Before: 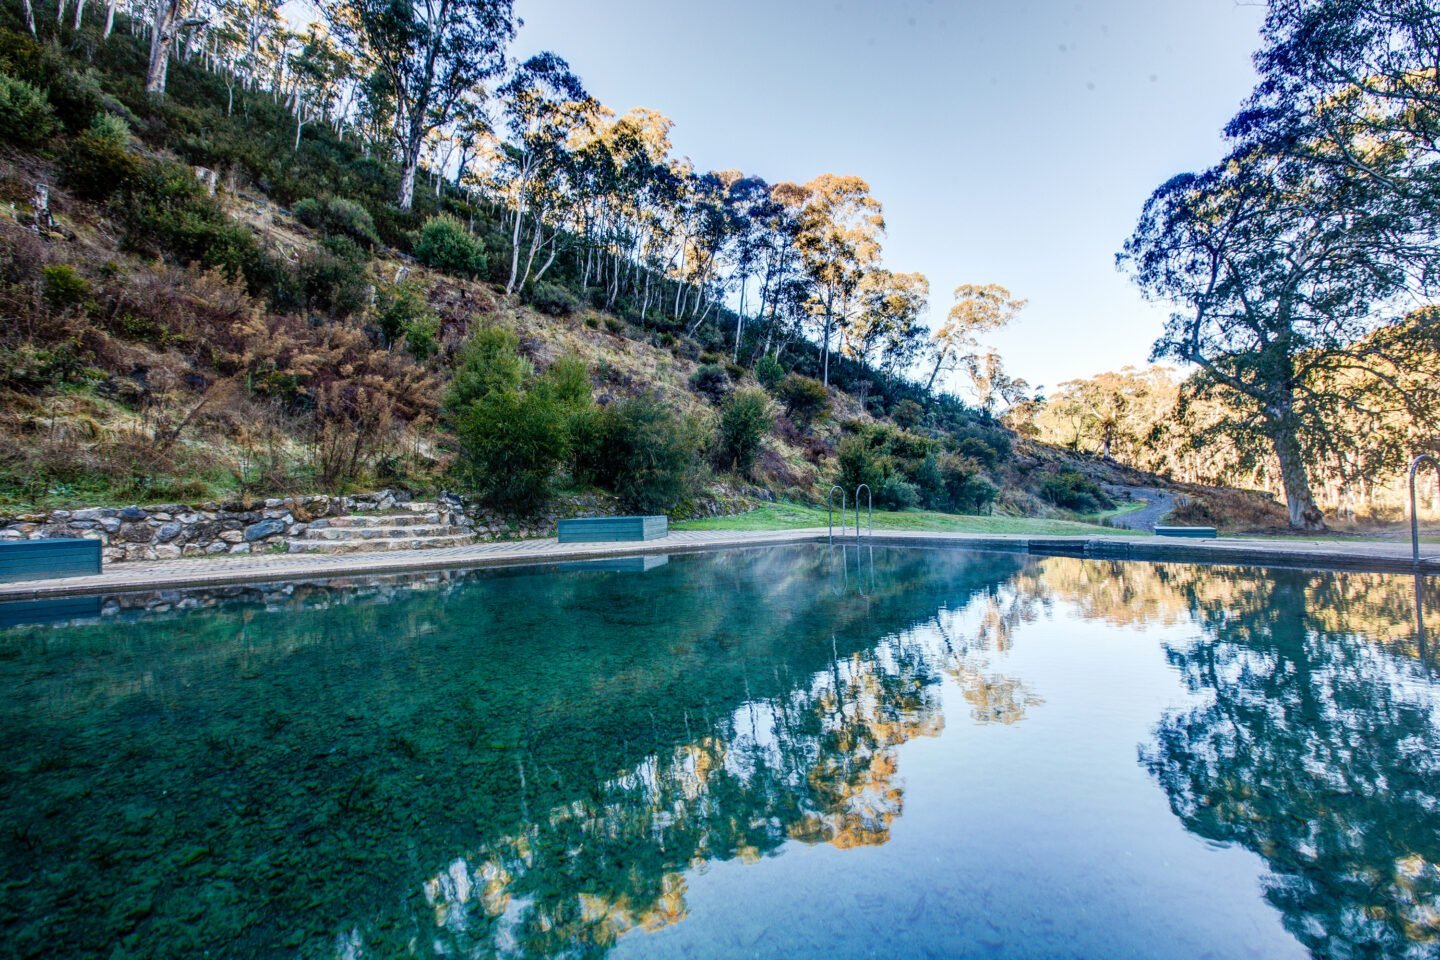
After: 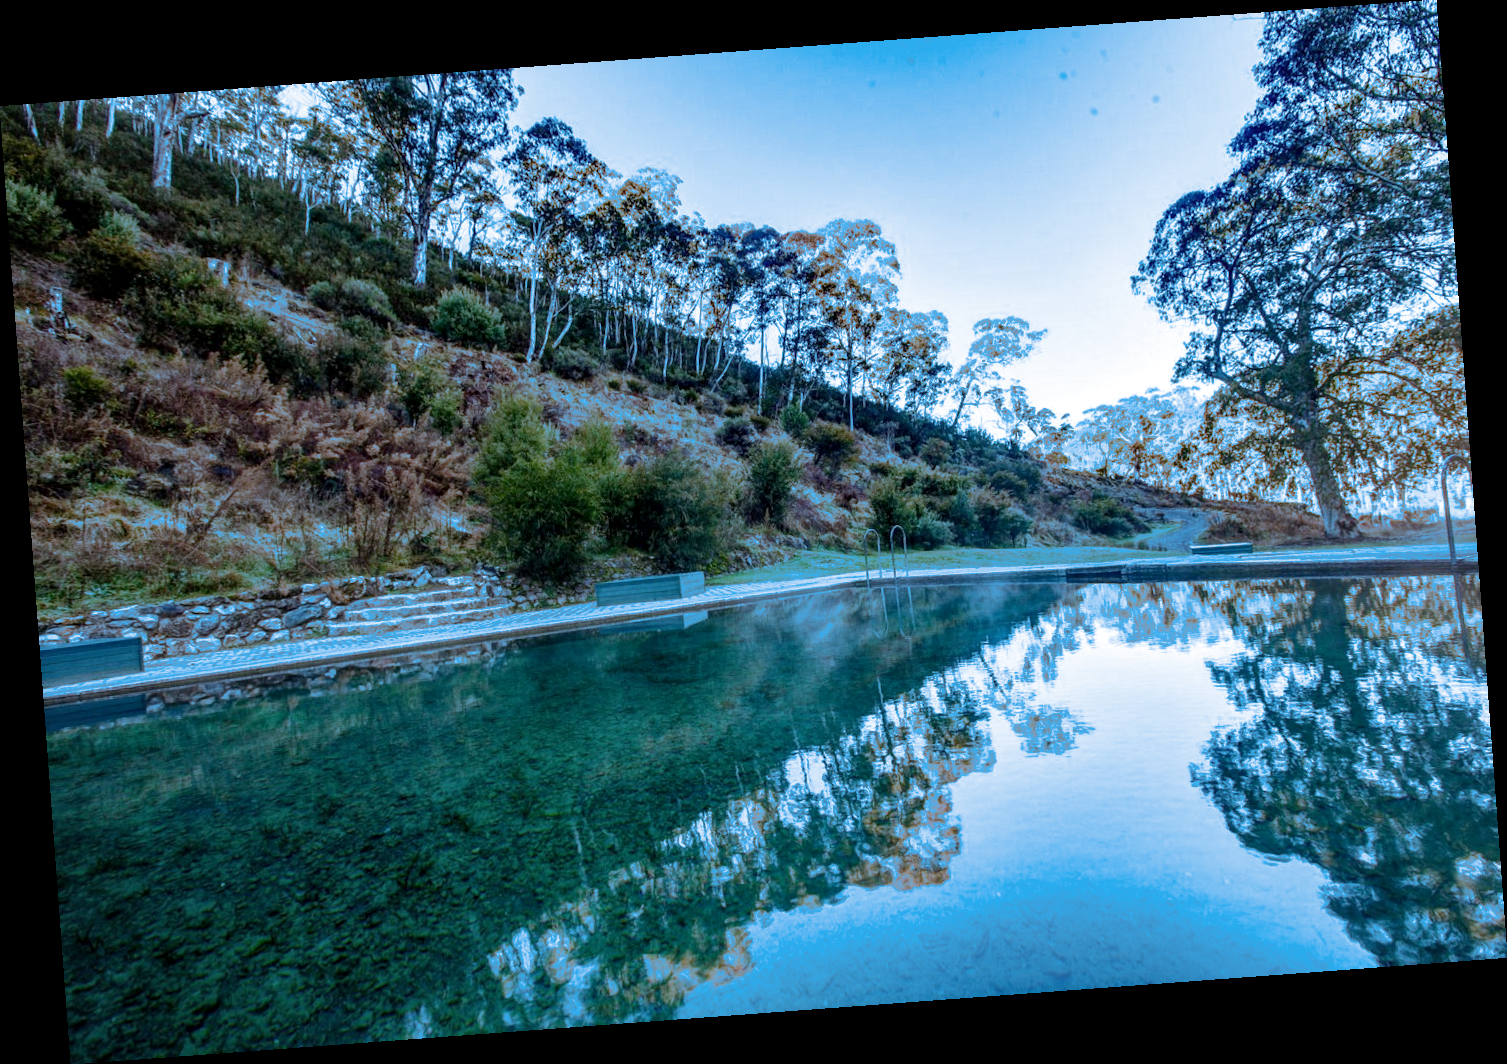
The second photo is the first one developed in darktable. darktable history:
local contrast: mode bilateral grid, contrast 20, coarseness 50, detail 120%, midtone range 0.2
rotate and perspective: rotation -4.25°, automatic cropping off
split-toning: shadows › hue 220°, shadows › saturation 0.64, highlights › hue 220°, highlights › saturation 0.64, balance 0, compress 5.22%
